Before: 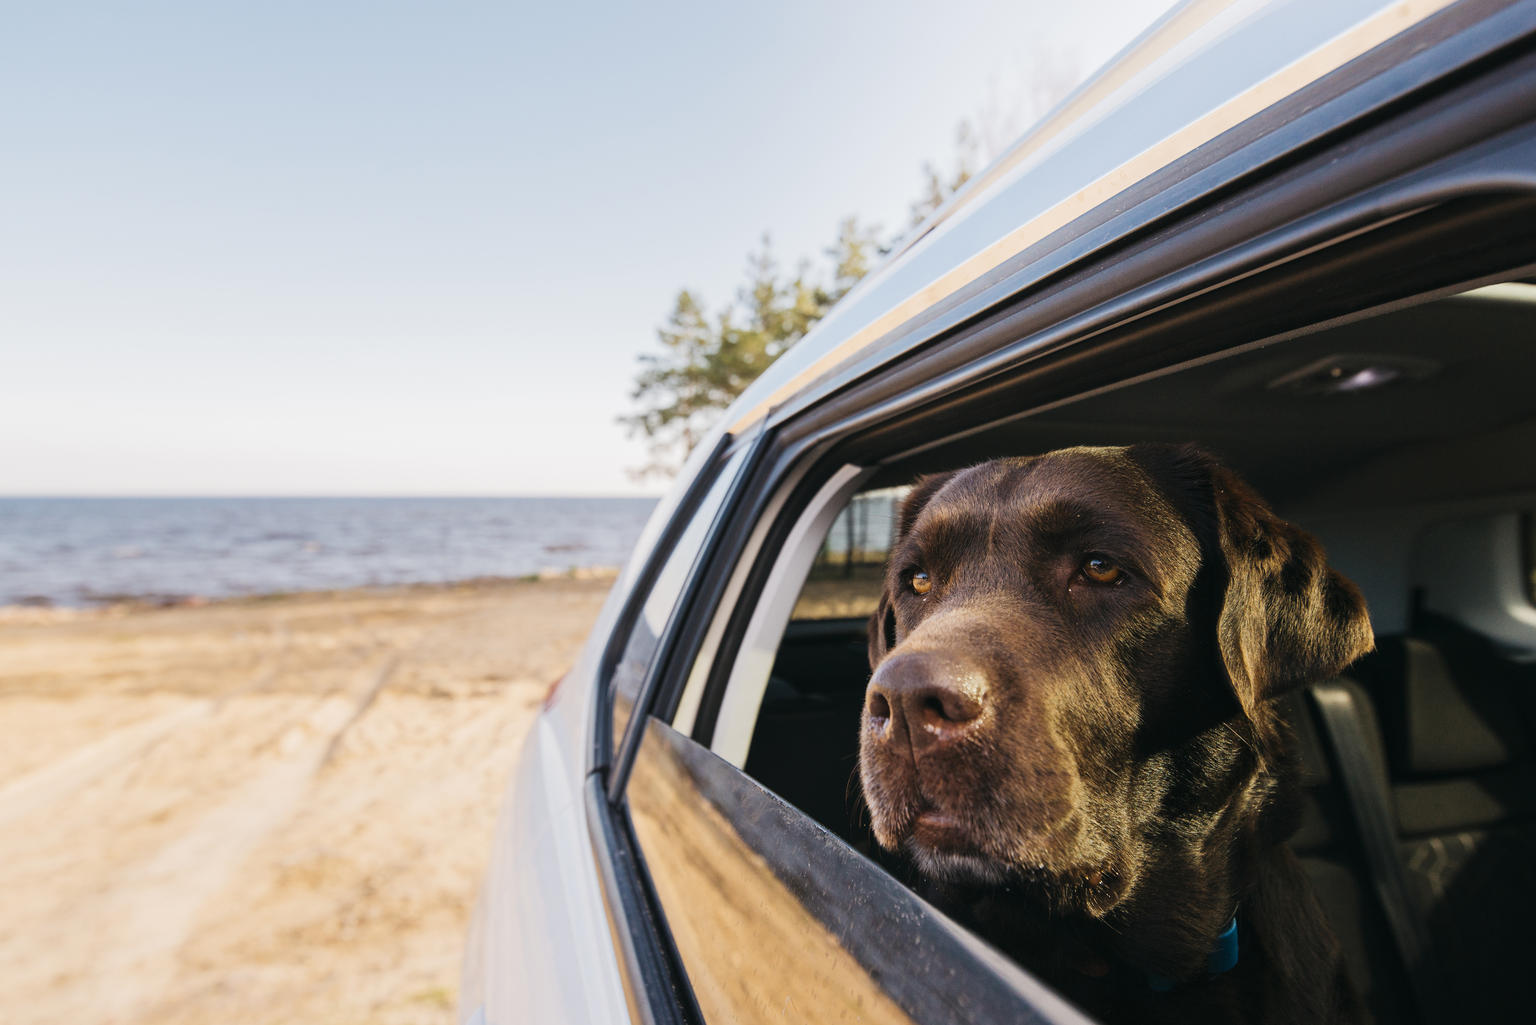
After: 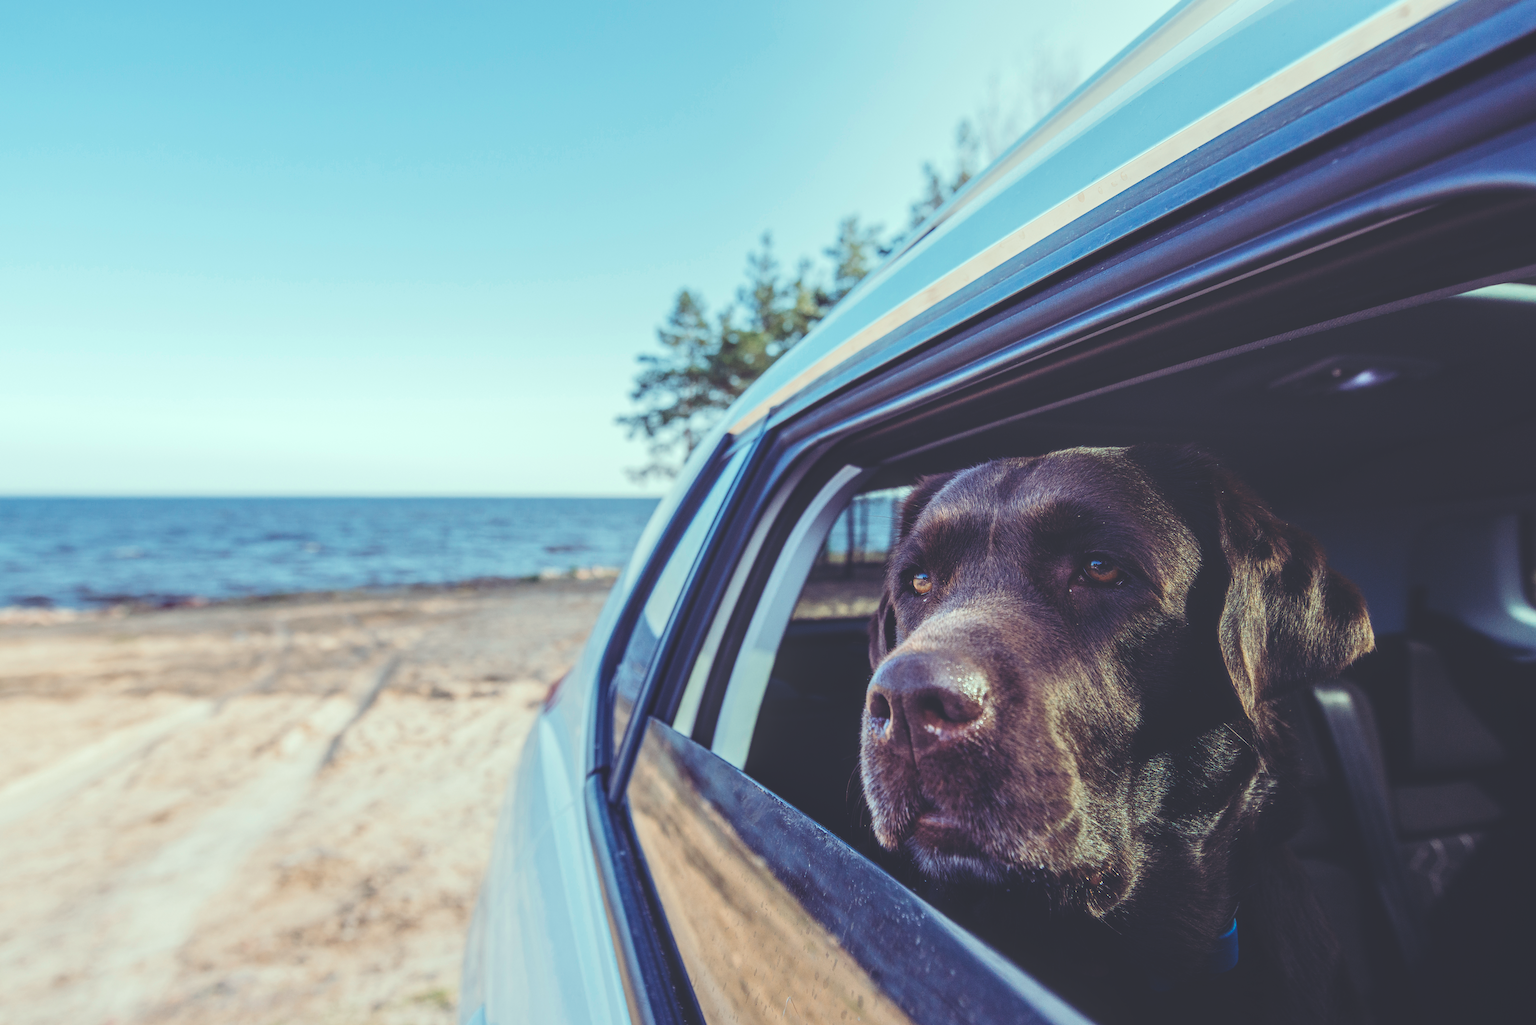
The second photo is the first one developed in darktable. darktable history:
rgb curve: curves: ch0 [(0, 0.186) (0.314, 0.284) (0.576, 0.466) (0.805, 0.691) (0.936, 0.886)]; ch1 [(0, 0.186) (0.314, 0.284) (0.581, 0.534) (0.771, 0.746) (0.936, 0.958)]; ch2 [(0, 0.216) (0.275, 0.39) (1, 1)], mode RGB, independent channels, compensate middle gray true, preserve colors none
local contrast: highlights 0%, shadows 0%, detail 133%
